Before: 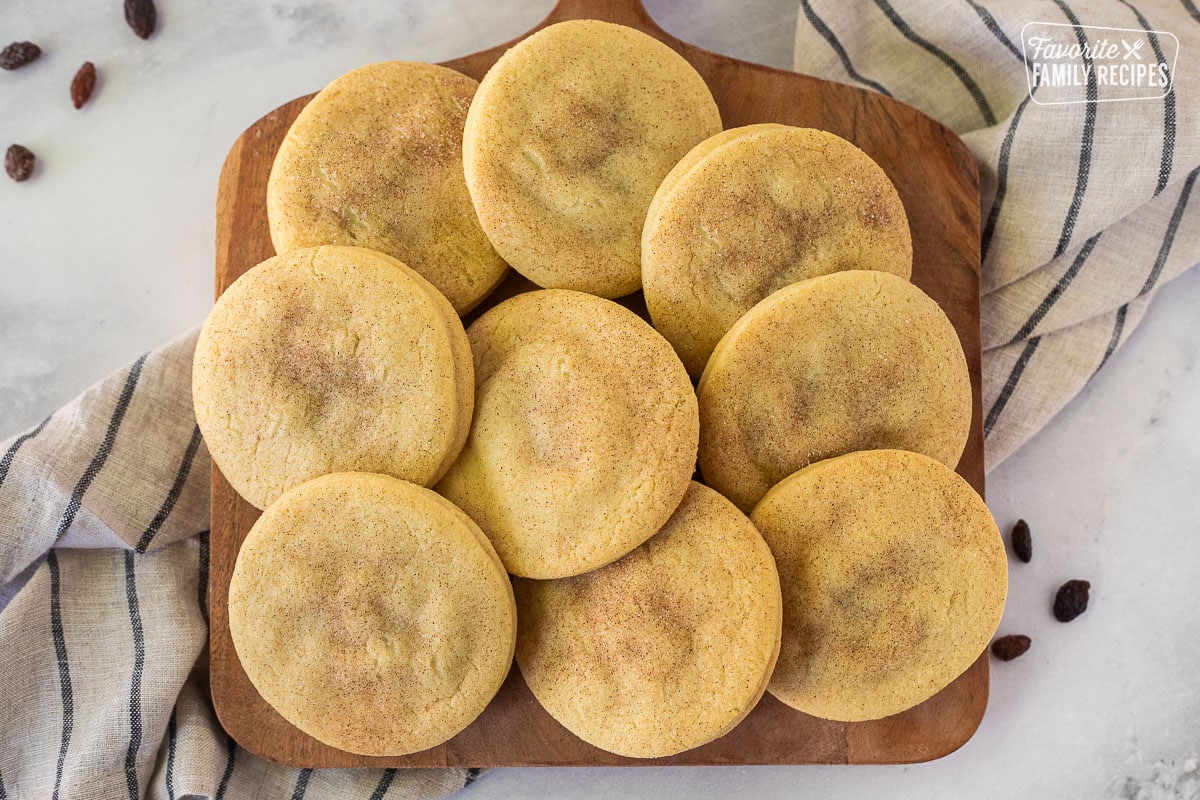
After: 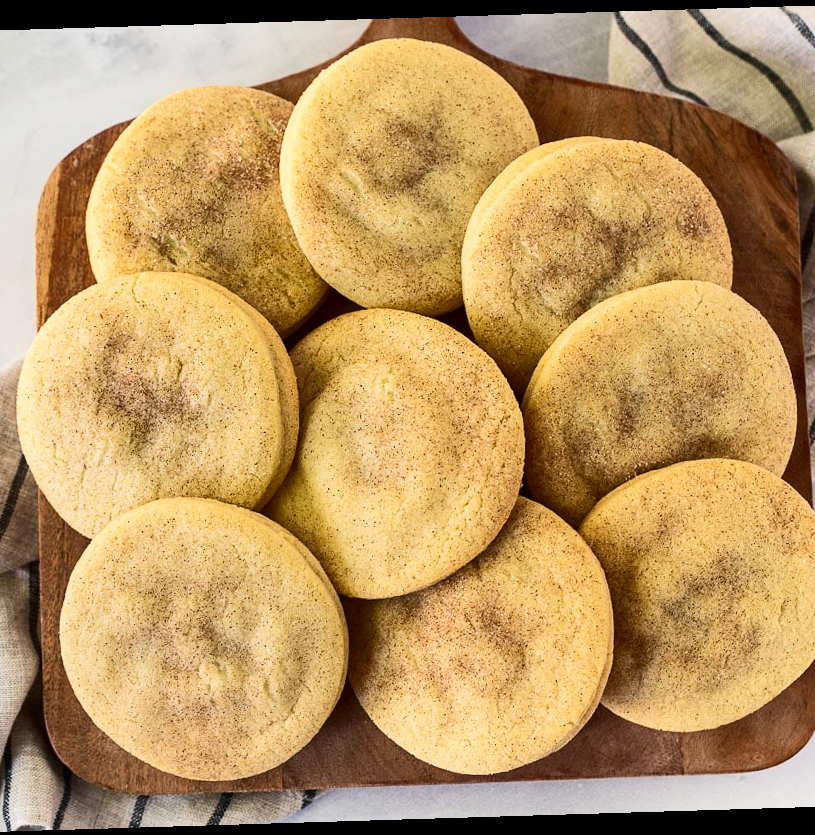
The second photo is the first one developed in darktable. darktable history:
crop and rotate: left 15.446%, right 17.836%
contrast brightness saturation: contrast 0.28
shadows and highlights: soften with gaussian
rotate and perspective: rotation -1.75°, automatic cropping off
